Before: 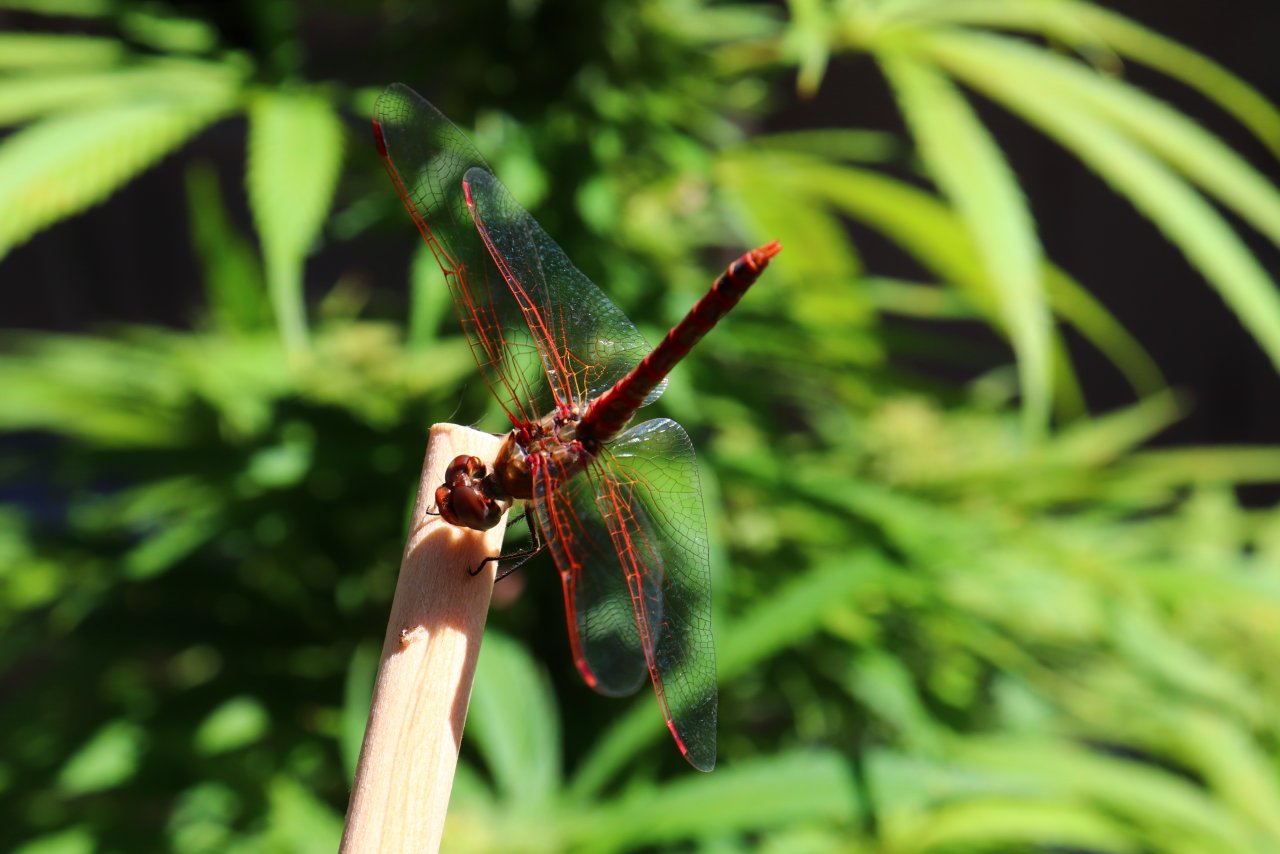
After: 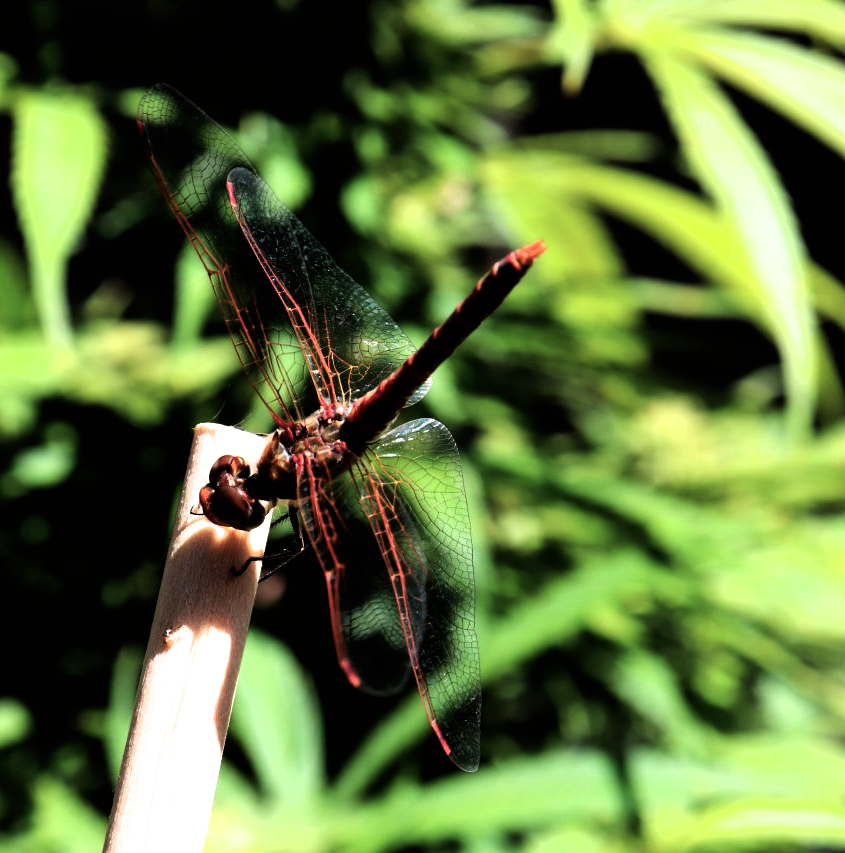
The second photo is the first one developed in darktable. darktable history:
crop and rotate: left 18.442%, right 15.508%
filmic rgb: black relative exposure -8.2 EV, white relative exposure 2.2 EV, threshold 3 EV, hardness 7.11, latitude 85.74%, contrast 1.696, highlights saturation mix -4%, shadows ↔ highlights balance -2.69%, color science v5 (2021), contrast in shadows safe, contrast in highlights safe, enable highlight reconstruction true
